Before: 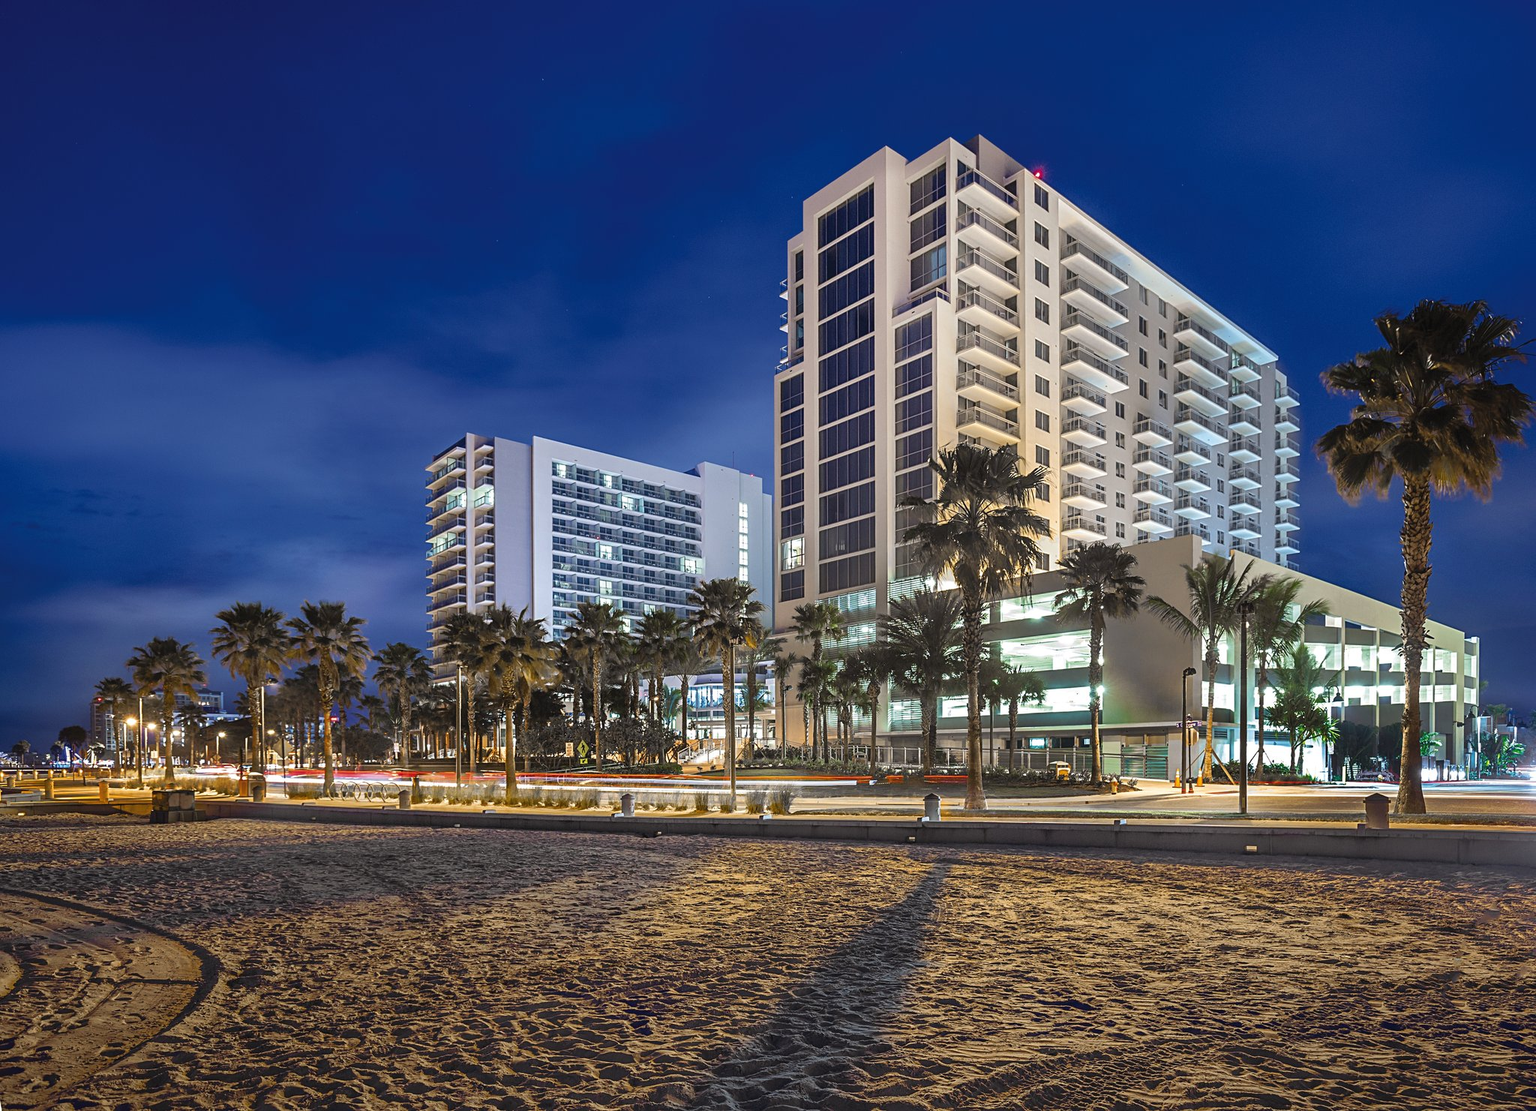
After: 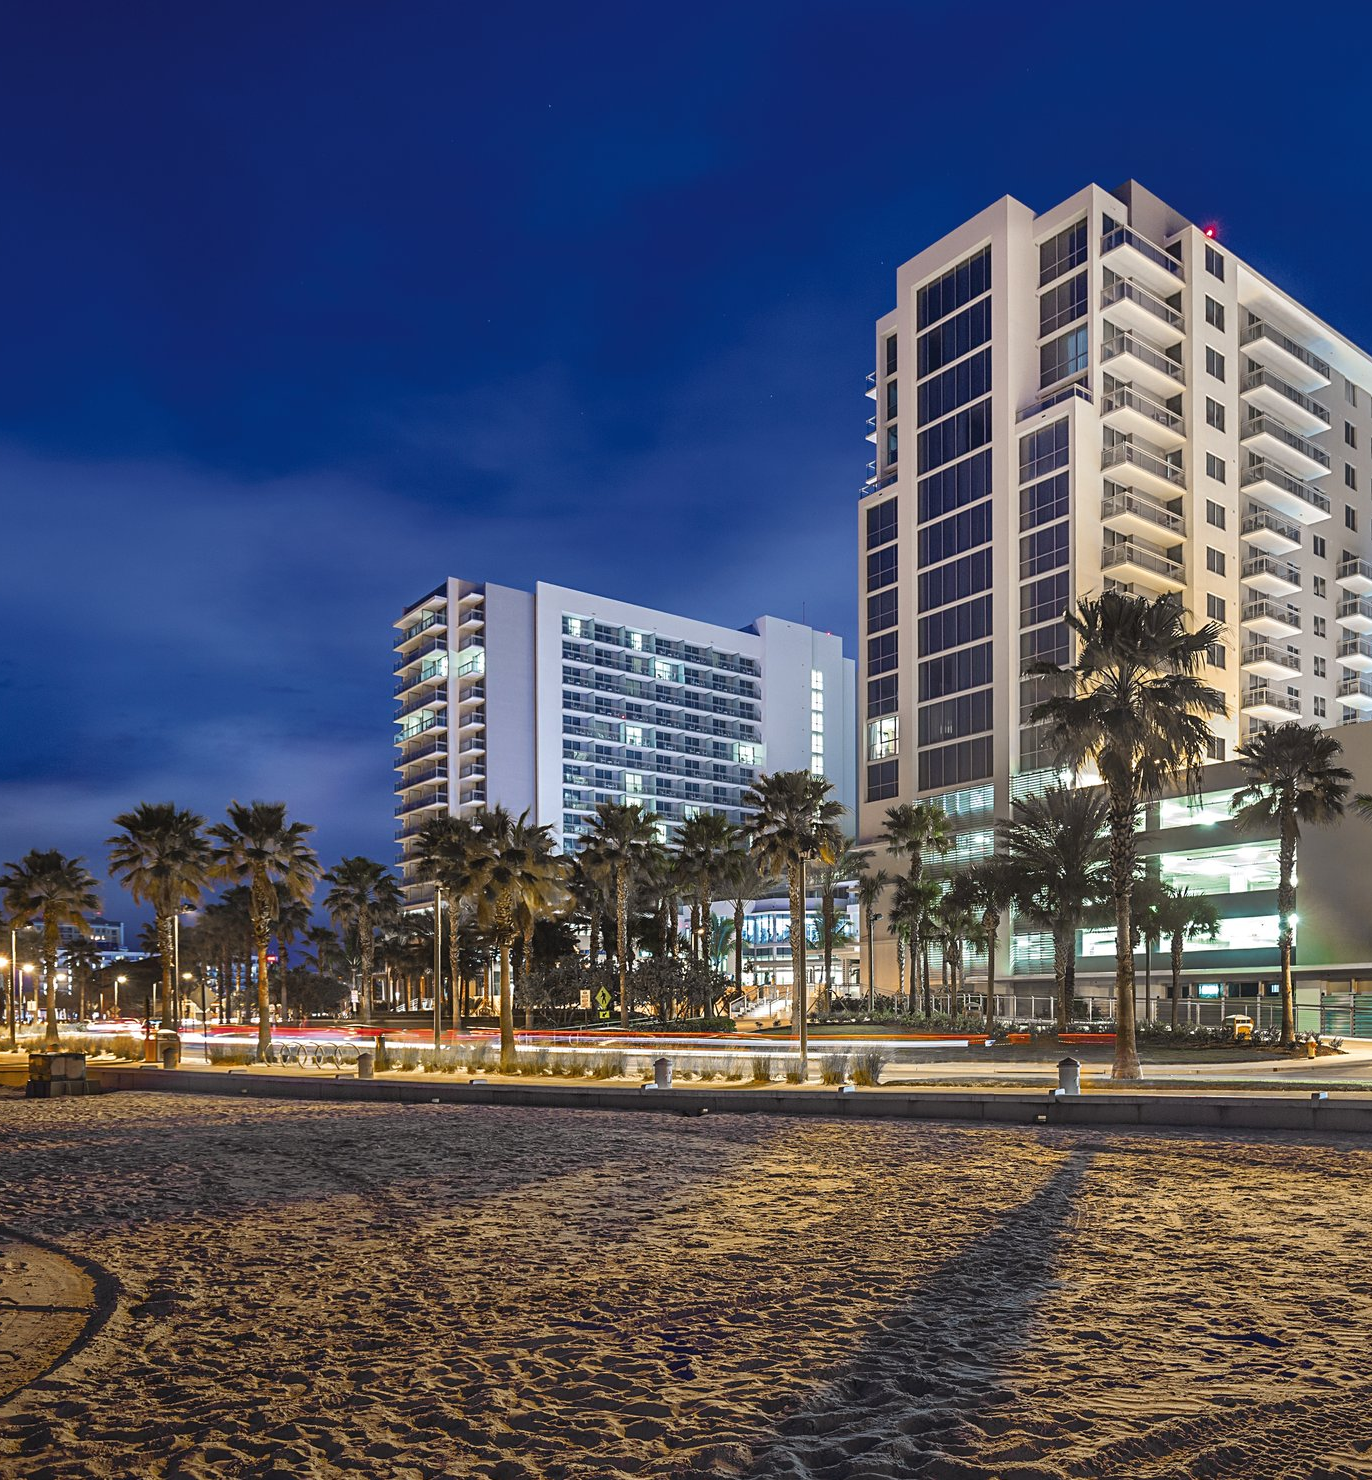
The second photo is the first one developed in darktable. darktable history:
crop and rotate: left 8.535%, right 24.435%
